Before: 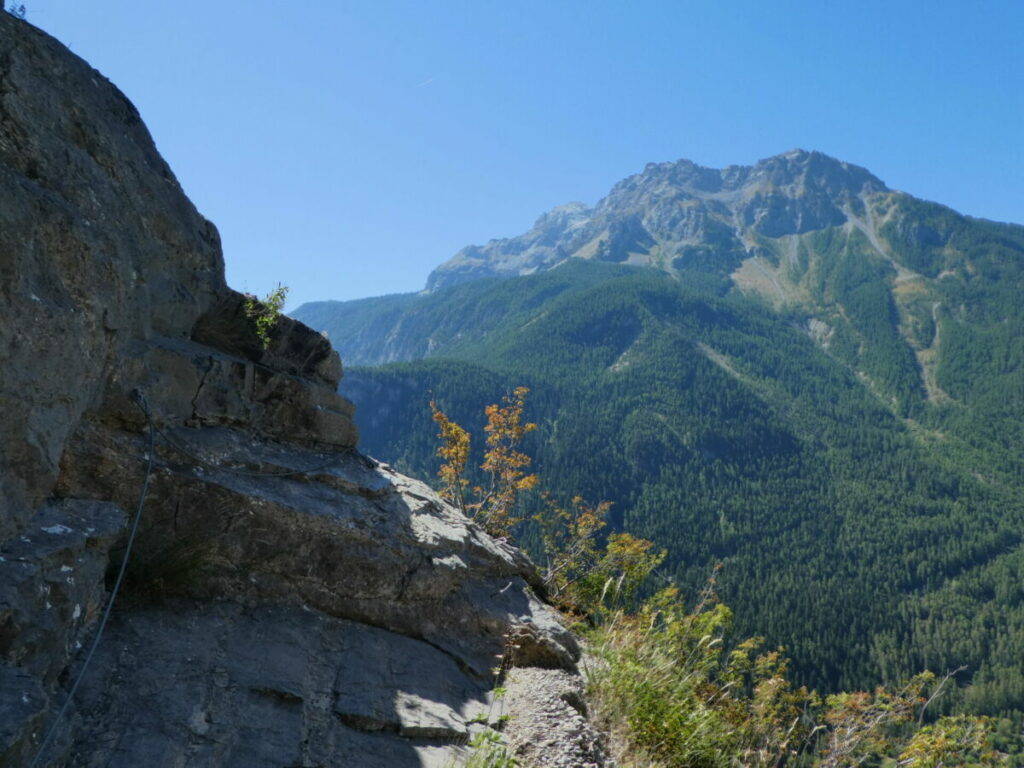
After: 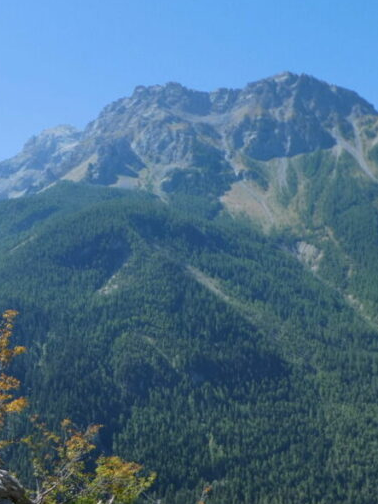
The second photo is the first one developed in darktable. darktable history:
crop and rotate: left 49.936%, top 10.094%, right 13.136%, bottom 24.256%
white balance: red 1.004, blue 1.024
